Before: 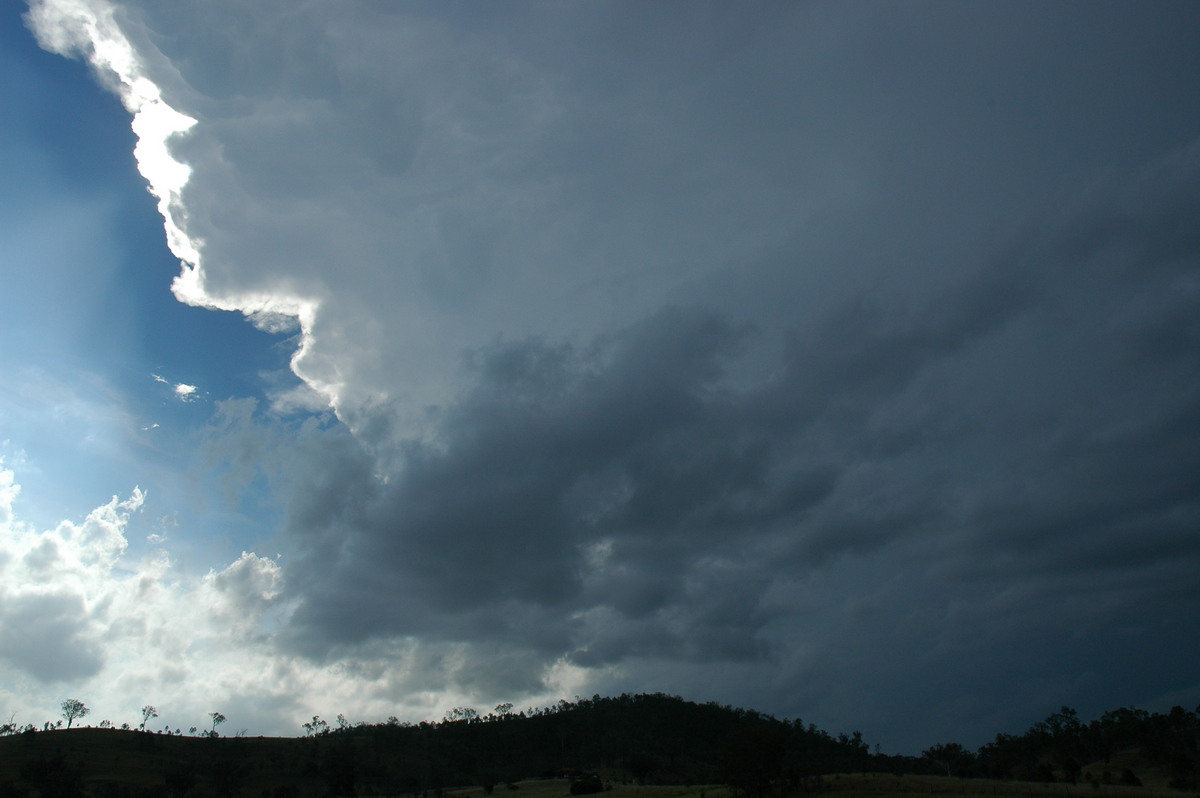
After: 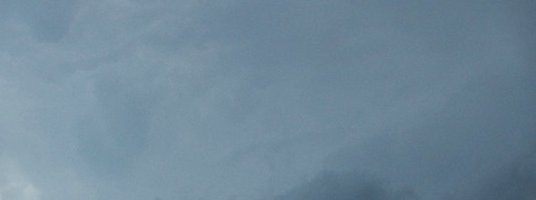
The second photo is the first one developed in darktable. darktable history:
exposure: exposure 0.559 EV, compensate highlight preservation false
crop: left 28.64%, top 16.832%, right 26.637%, bottom 58.055%
vignetting: fall-off start 97.23%, saturation -0.024, center (-0.033, -0.042), width/height ratio 1.179, unbound false
local contrast: on, module defaults
